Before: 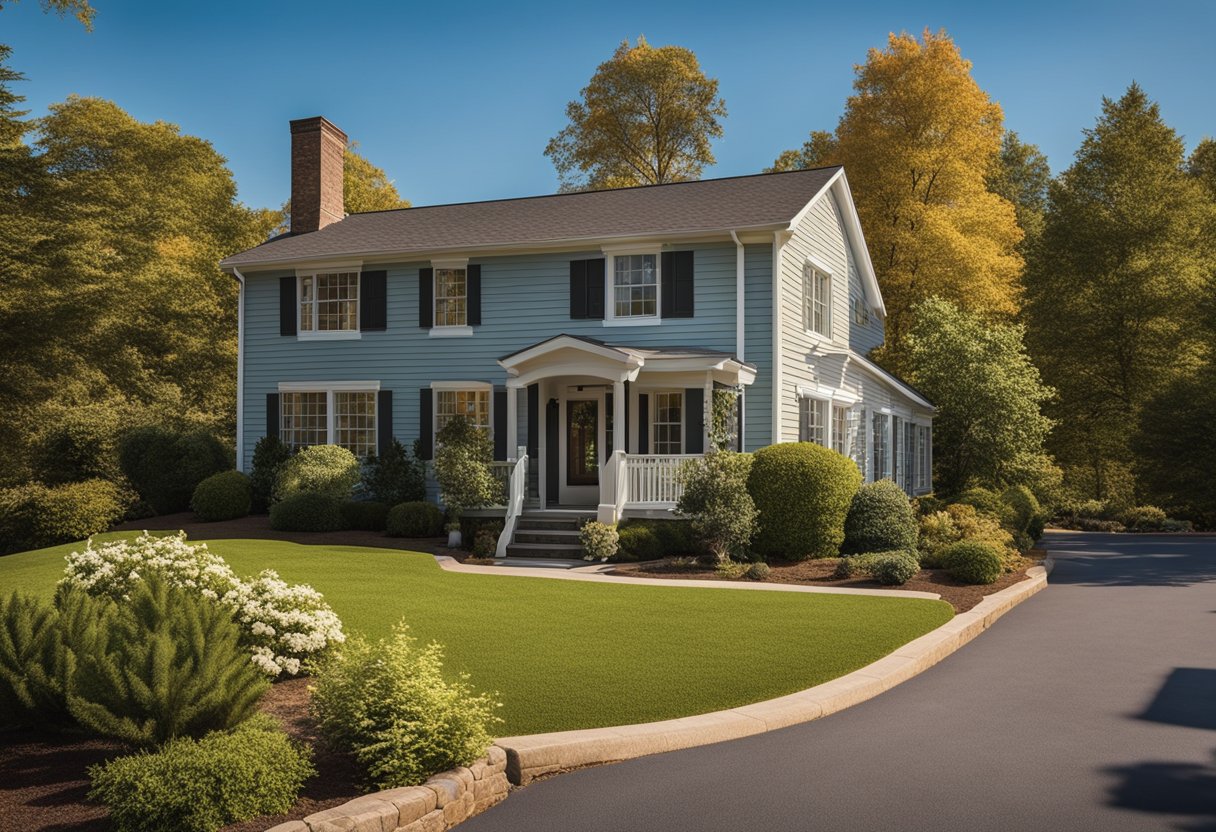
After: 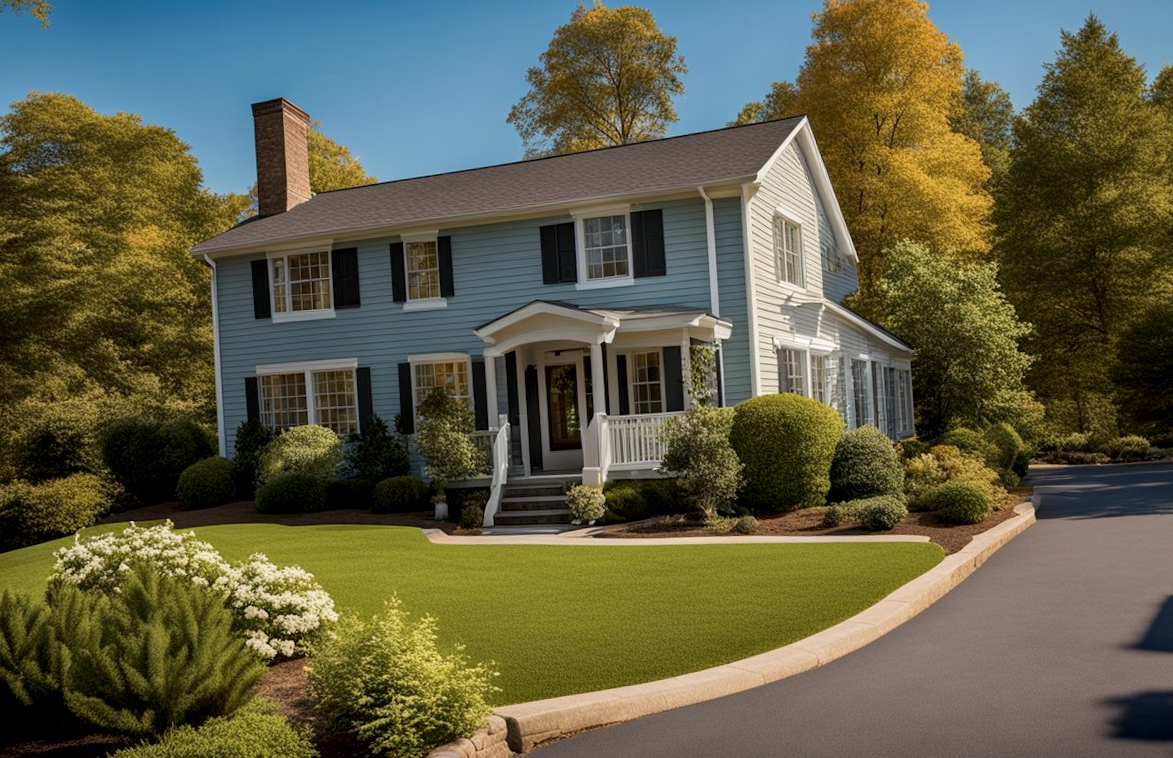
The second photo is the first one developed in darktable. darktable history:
rotate and perspective: rotation -3.52°, crop left 0.036, crop right 0.964, crop top 0.081, crop bottom 0.919
exposure: black level correction 0.007, compensate highlight preservation false
